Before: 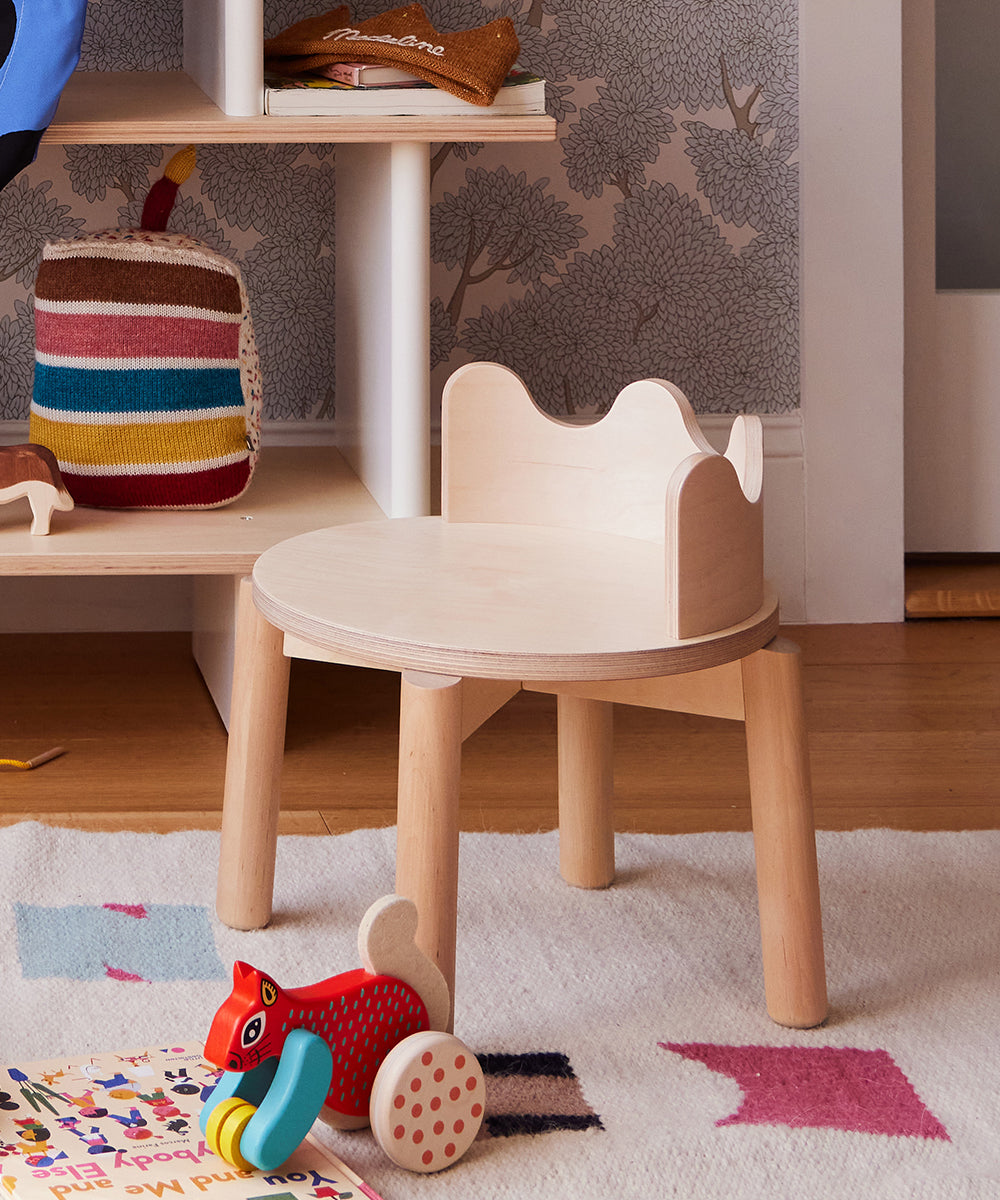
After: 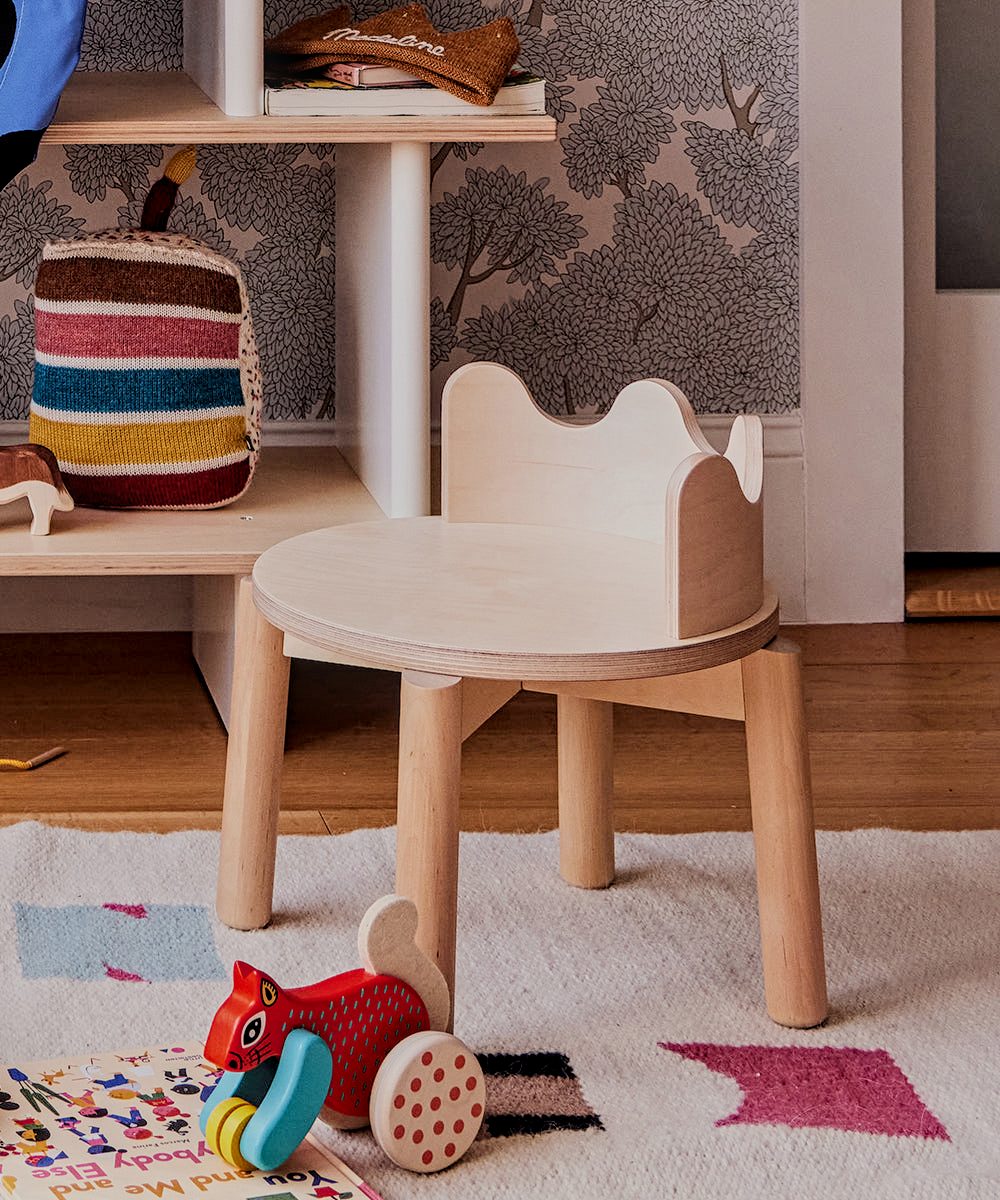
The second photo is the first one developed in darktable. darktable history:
local contrast: on, module defaults
contrast equalizer: y [[0.502, 0.517, 0.543, 0.576, 0.611, 0.631], [0.5 ×6], [0.5 ×6], [0 ×6], [0 ×6]]
filmic rgb: black relative exposure -7.19 EV, white relative exposure 5.36 EV, threshold 3.02 EV, hardness 3.02, color science v6 (2022), enable highlight reconstruction true
